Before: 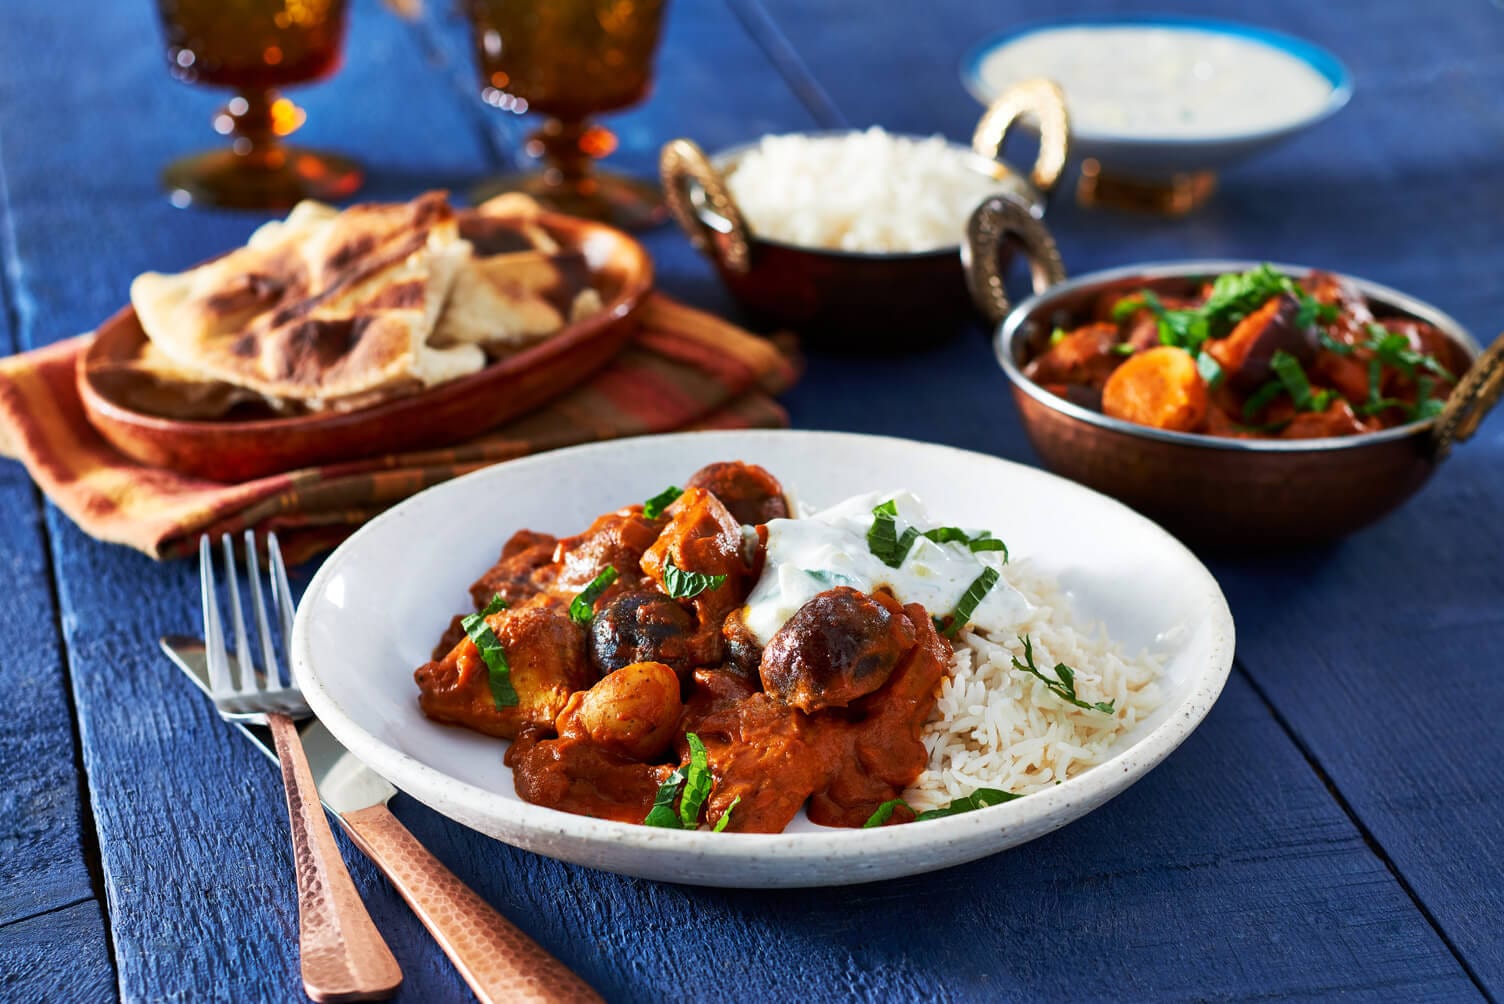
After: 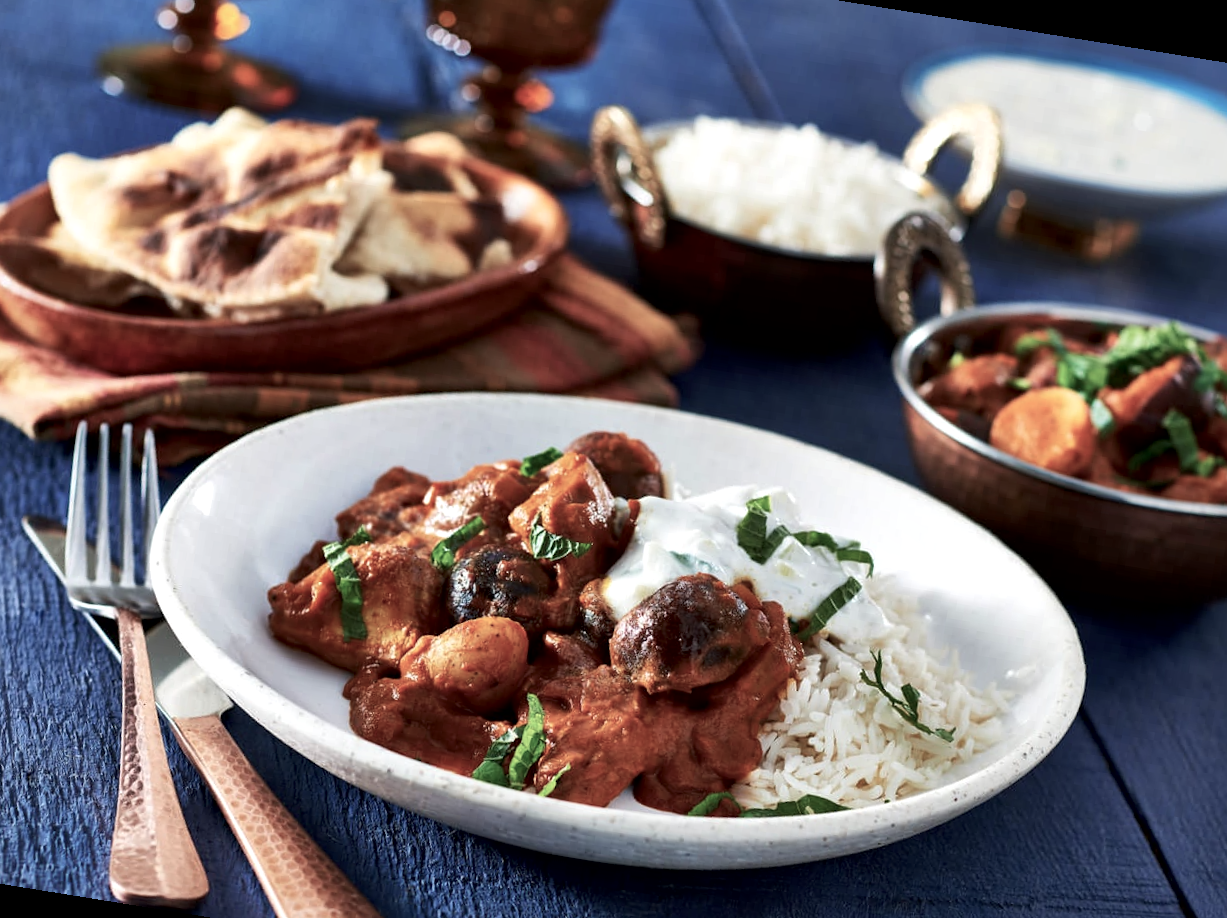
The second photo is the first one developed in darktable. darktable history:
crop and rotate: left 11.831%, top 11.346%, right 13.429%, bottom 13.899%
color balance: input saturation 100.43%, contrast fulcrum 14.22%, output saturation 70.41%
rotate and perspective: rotation 9.12°, automatic cropping off
local contrast: mode bilateral grid, contrast 25, coarseness 60, detail 151%, midtone range 0.2
